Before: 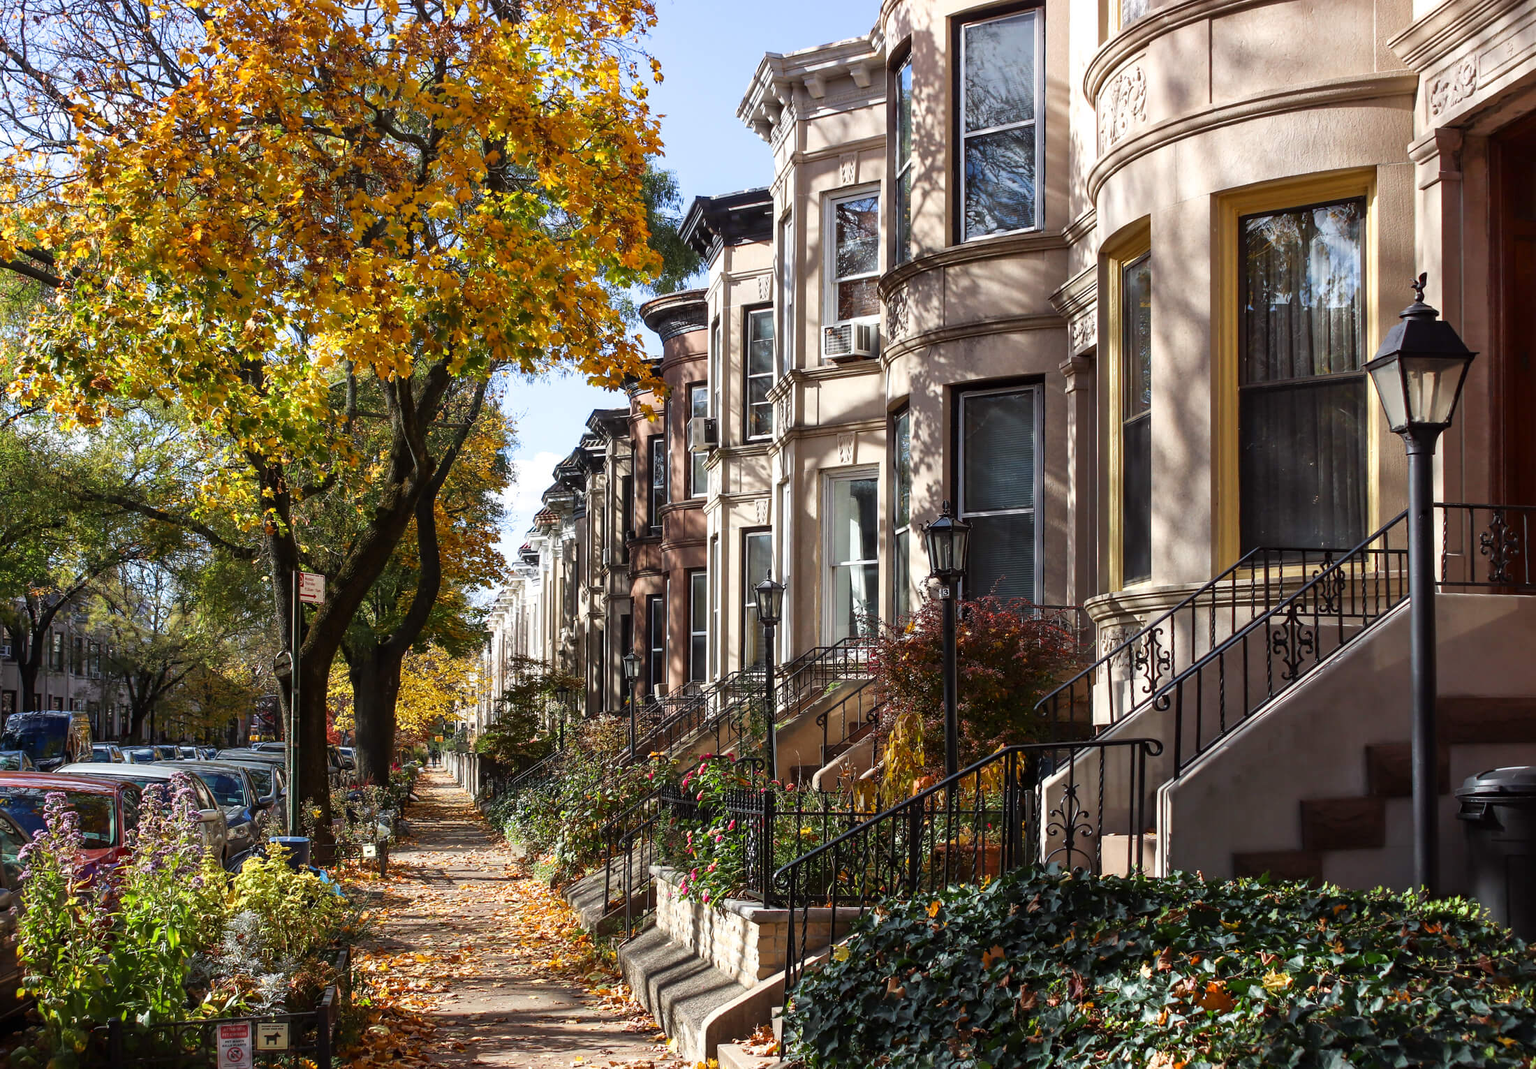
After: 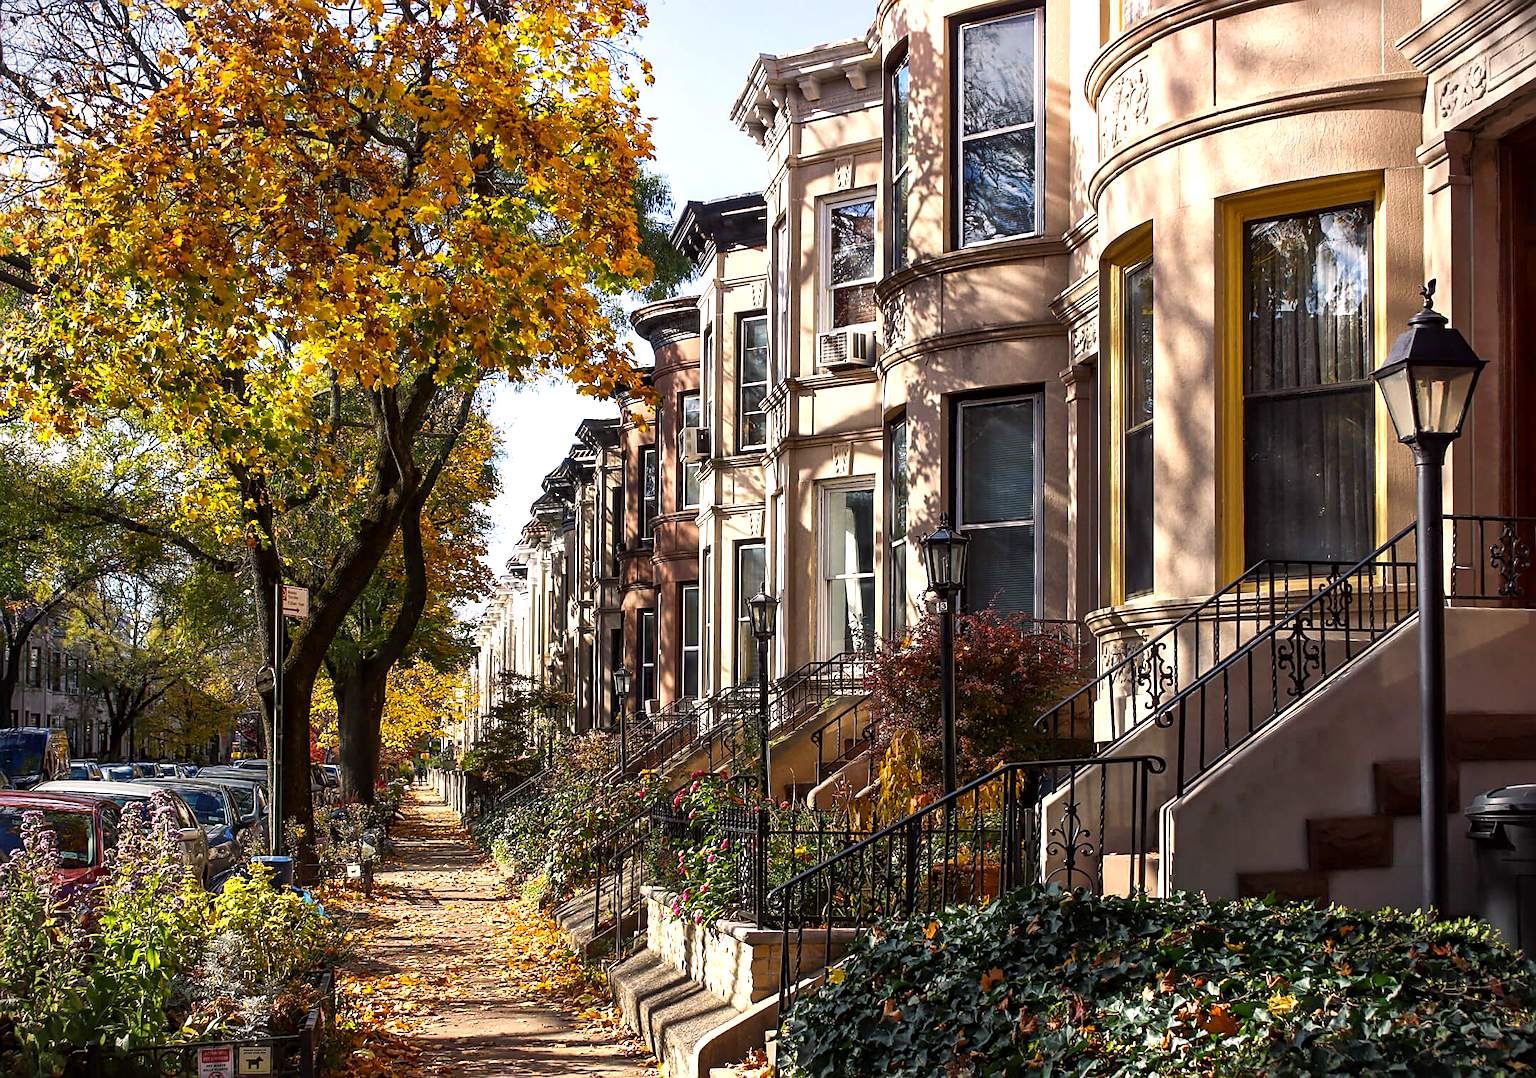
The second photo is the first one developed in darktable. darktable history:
tone equalizer: -8 EV -0.001 EV, -7 EV 0.001 EV, -6 EV -0.003 EV, -5 EV -0.009 EV, -4 EV -0.065 EV, -3 EV -0.206 EV, -2 EV -0.279 EV, -1 EV 0.086 EV, +0 EV 0.319 EV
color balance rgb: highlights gain › chroma 2.989%, highlights gain › hue 60.12°, perceptual saturation grading › global saturation 19.518%, global vibrance 15.091%
local contrast: mode bilateral grid, contrast 20, coarseness 49, detail 129%, midtone range 0.2
exposure: exposure 0.129 EV, compensate highlight preservation false
vignetting: fall-off start 97.17%, width/height ratio 1.182
crop and rotate: left 1.555%, right 0.674%, bottom 1.385%
levels: mode automatic, levels [0.016, 0.5, 0.996]
sharpen: on, module defaults
